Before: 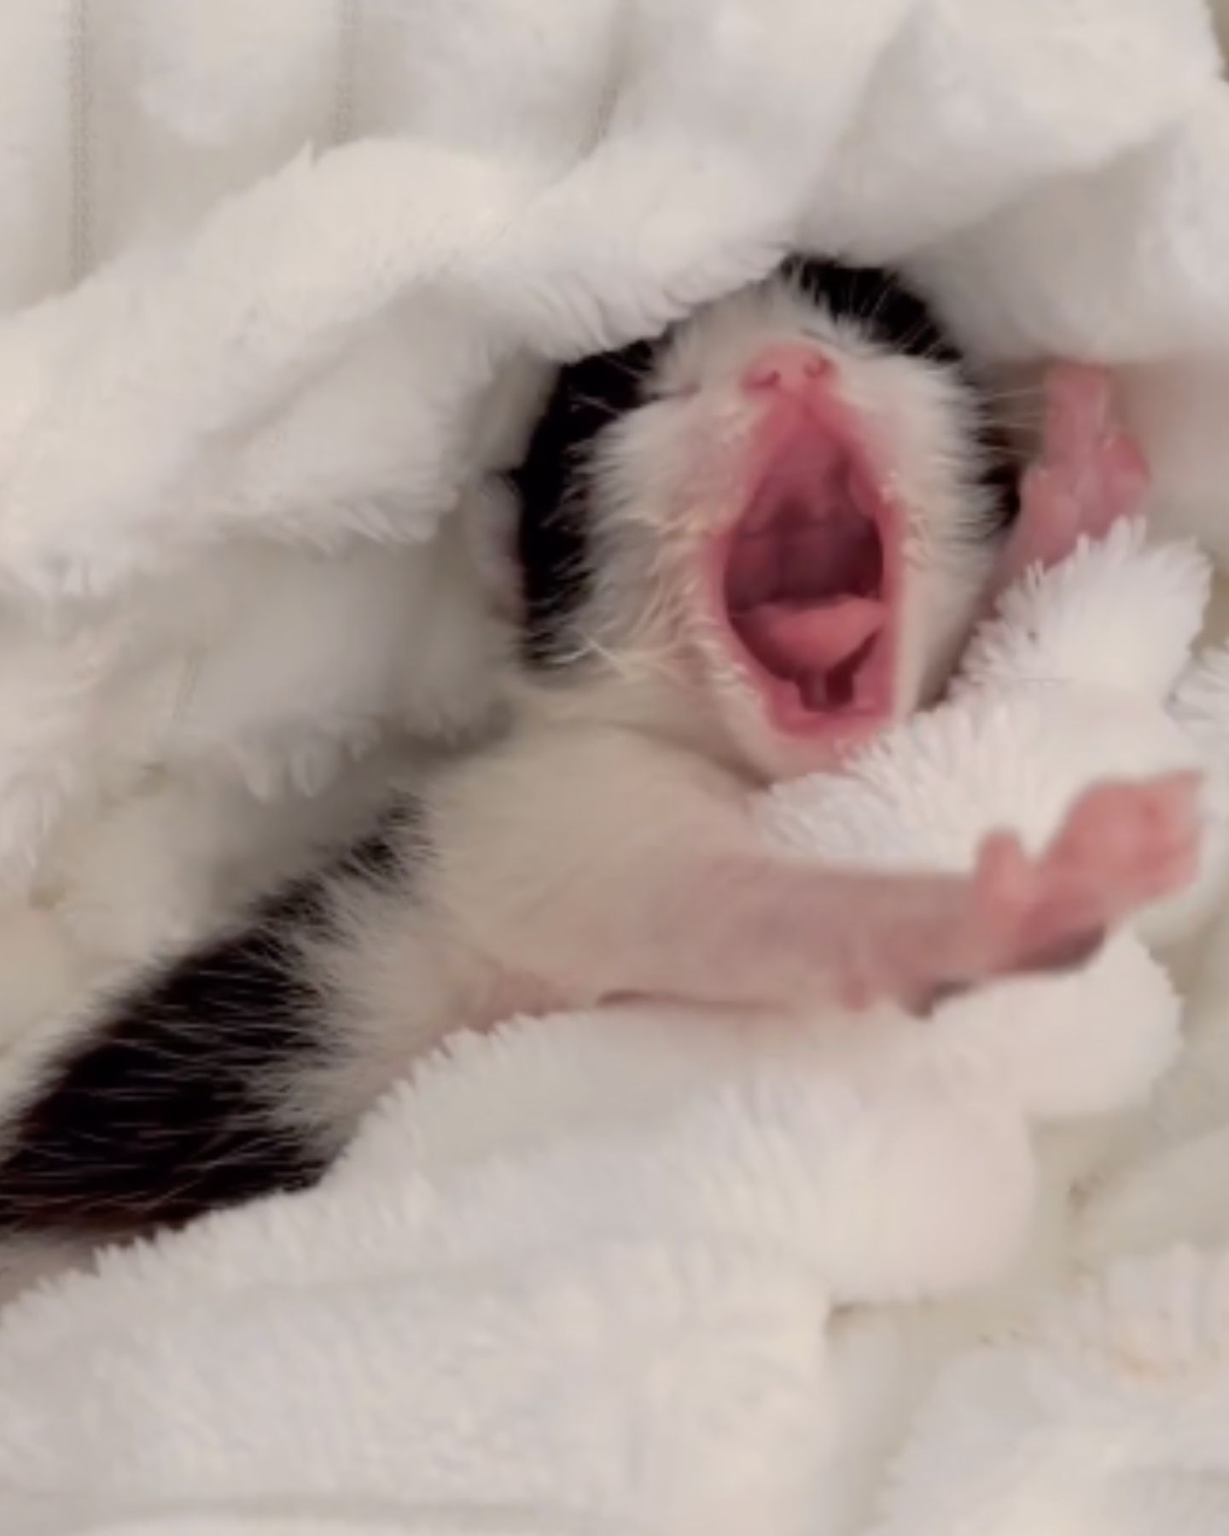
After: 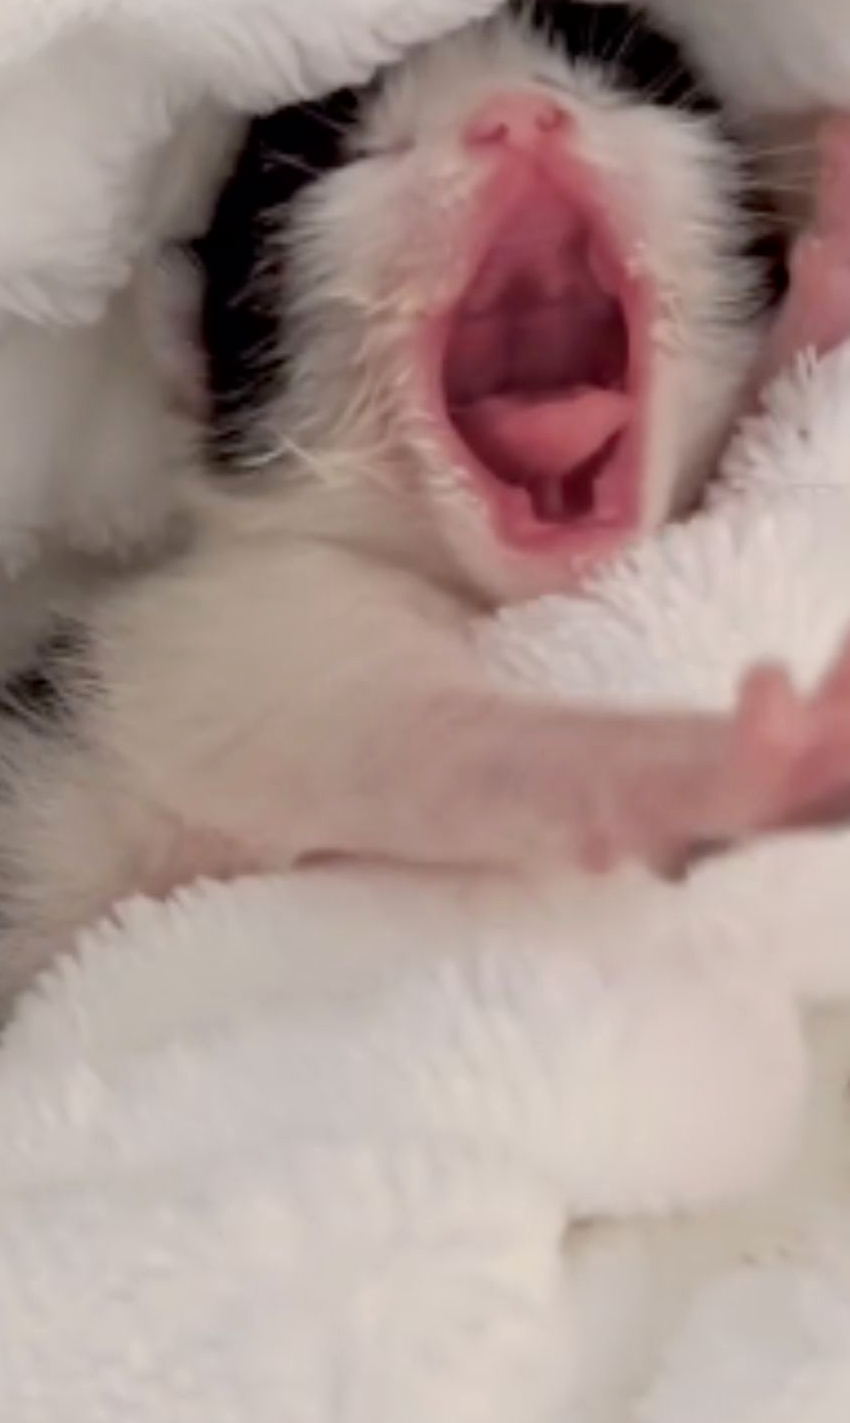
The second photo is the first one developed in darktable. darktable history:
crop and rotate: left 28.204%, top 17.316%, right 12.766%, bottom 3.581%
local contrast: mode bilateral grid, contrast 27, coarseness 16, detail 115%, midtone range 0.2
color balance rgb: perceptual saturation grading › global saturation 1.642%, perceptual saturation grading › highlights -1.588%, perceptual saturation grading › mid-tones 4.7%, perceptual saturation grading › shadows 8.074%
